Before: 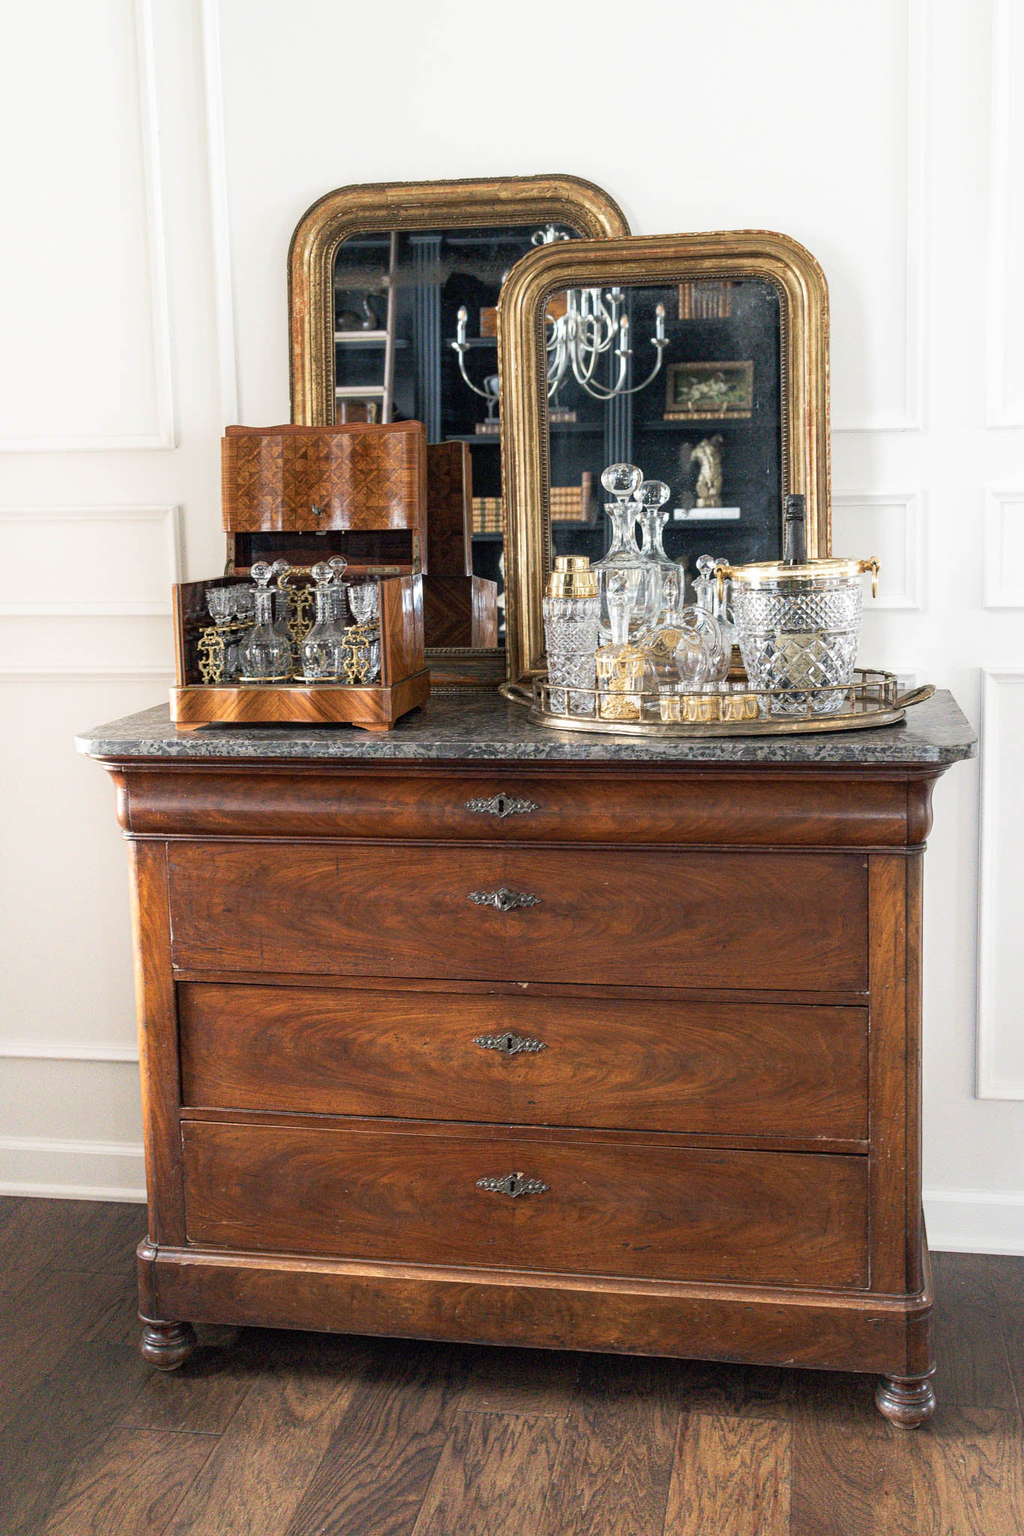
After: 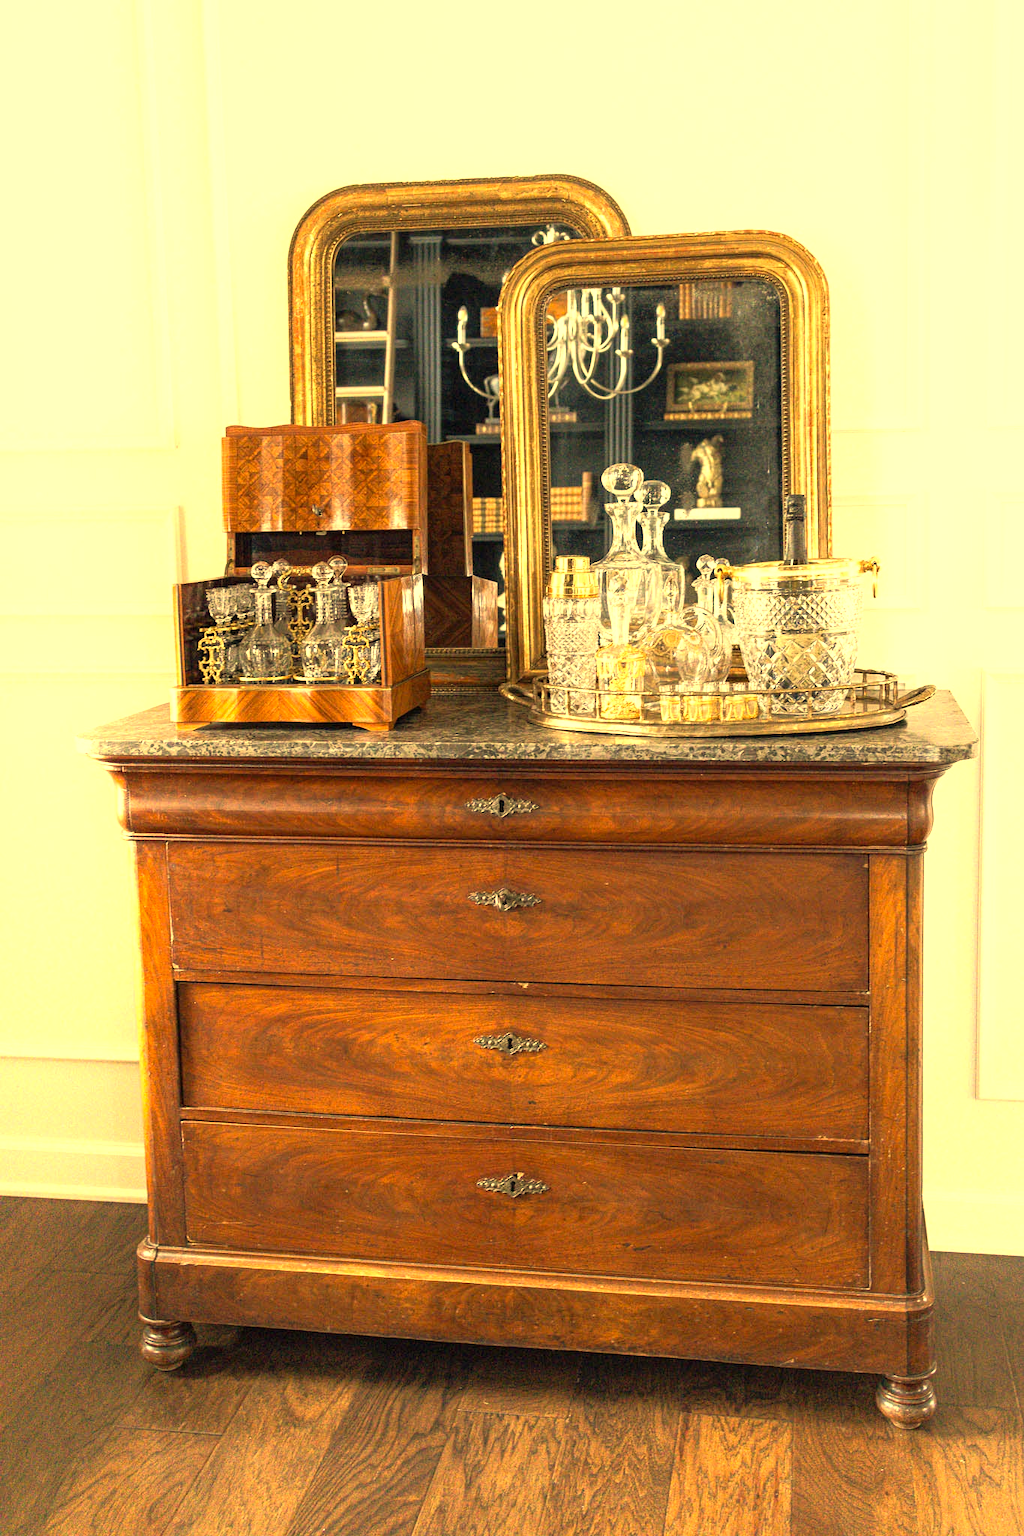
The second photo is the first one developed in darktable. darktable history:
color correction: highlights a* 2.72, highlights b* 22.8
exposure: black level correction 0, exposure 0.7 EV, compensate exposure bias true, compensate highlight preservation false
white balance: red 1.138, green 0.996, blue 0.812
